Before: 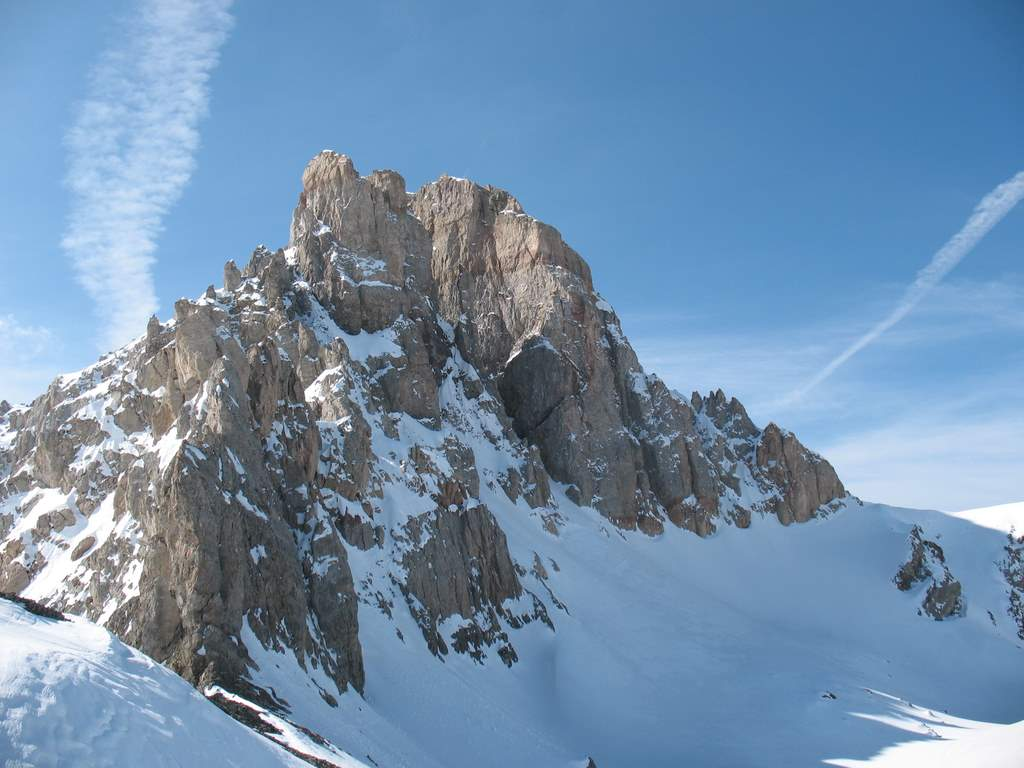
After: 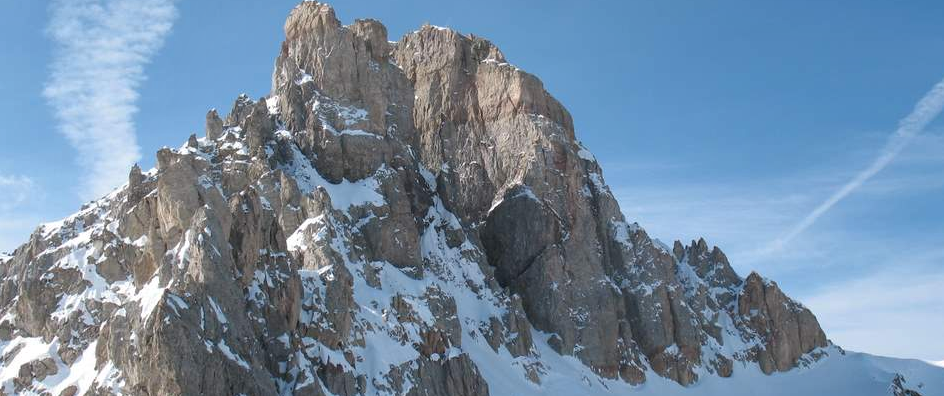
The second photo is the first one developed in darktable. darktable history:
shadows and highlights: soften with gaussian
crop: left 1.814%, top 19.706%, right 4.895%, bottom 27.81%
